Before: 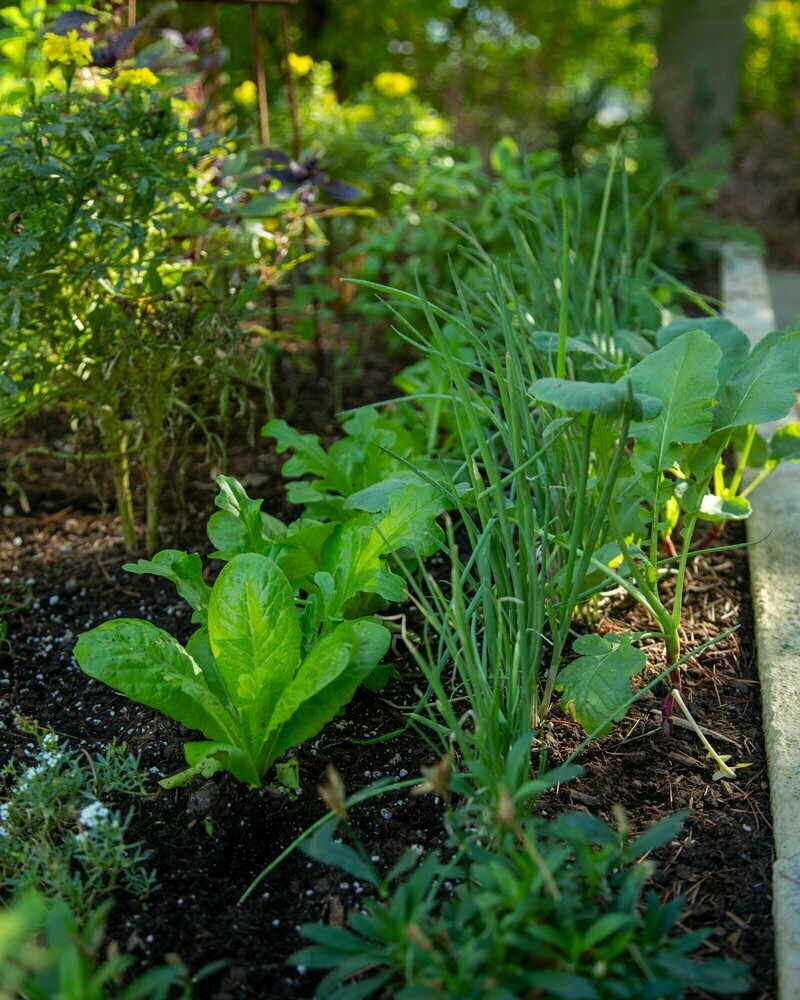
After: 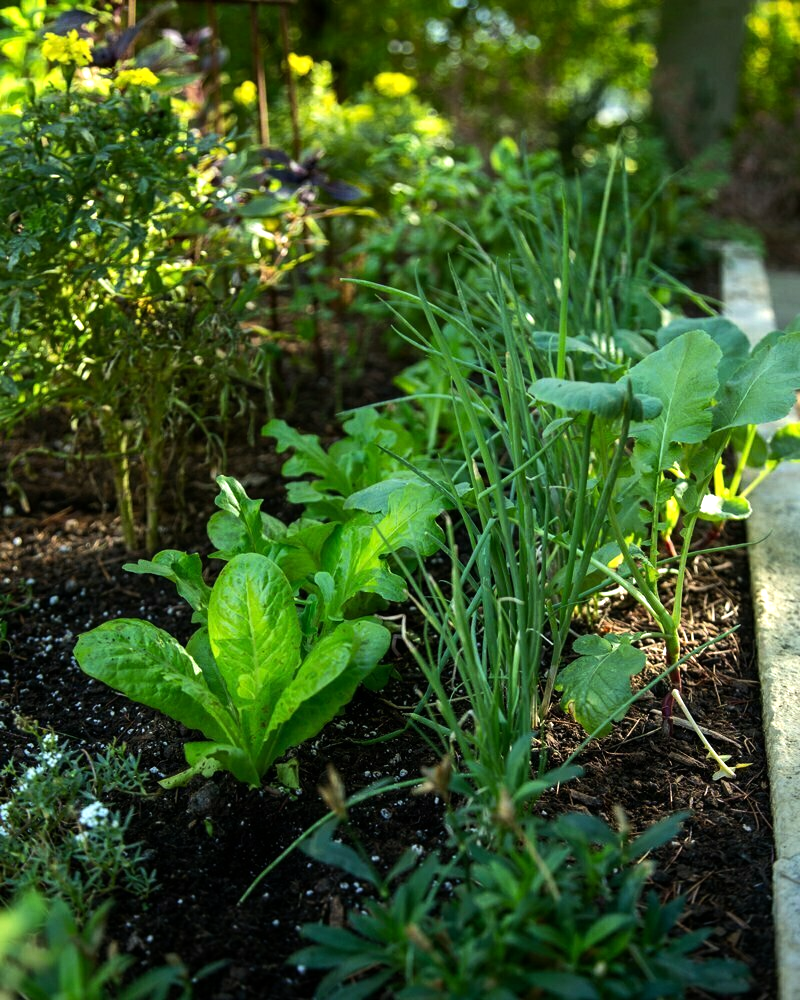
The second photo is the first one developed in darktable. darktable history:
tone equalizer: -8 EV -0.776 EV, -7 EV -0.692 EV, -6 EV -0.584 EV, -5 EV -0.417 EV, -3 EV 0.397 EV, -2 EV 0.6 EV, -1 EV 0.686 EV, +0 EV 0.739 EV, edges refinement/feathering 500, mask exposure compensation -1.57 EV, preserve details no
